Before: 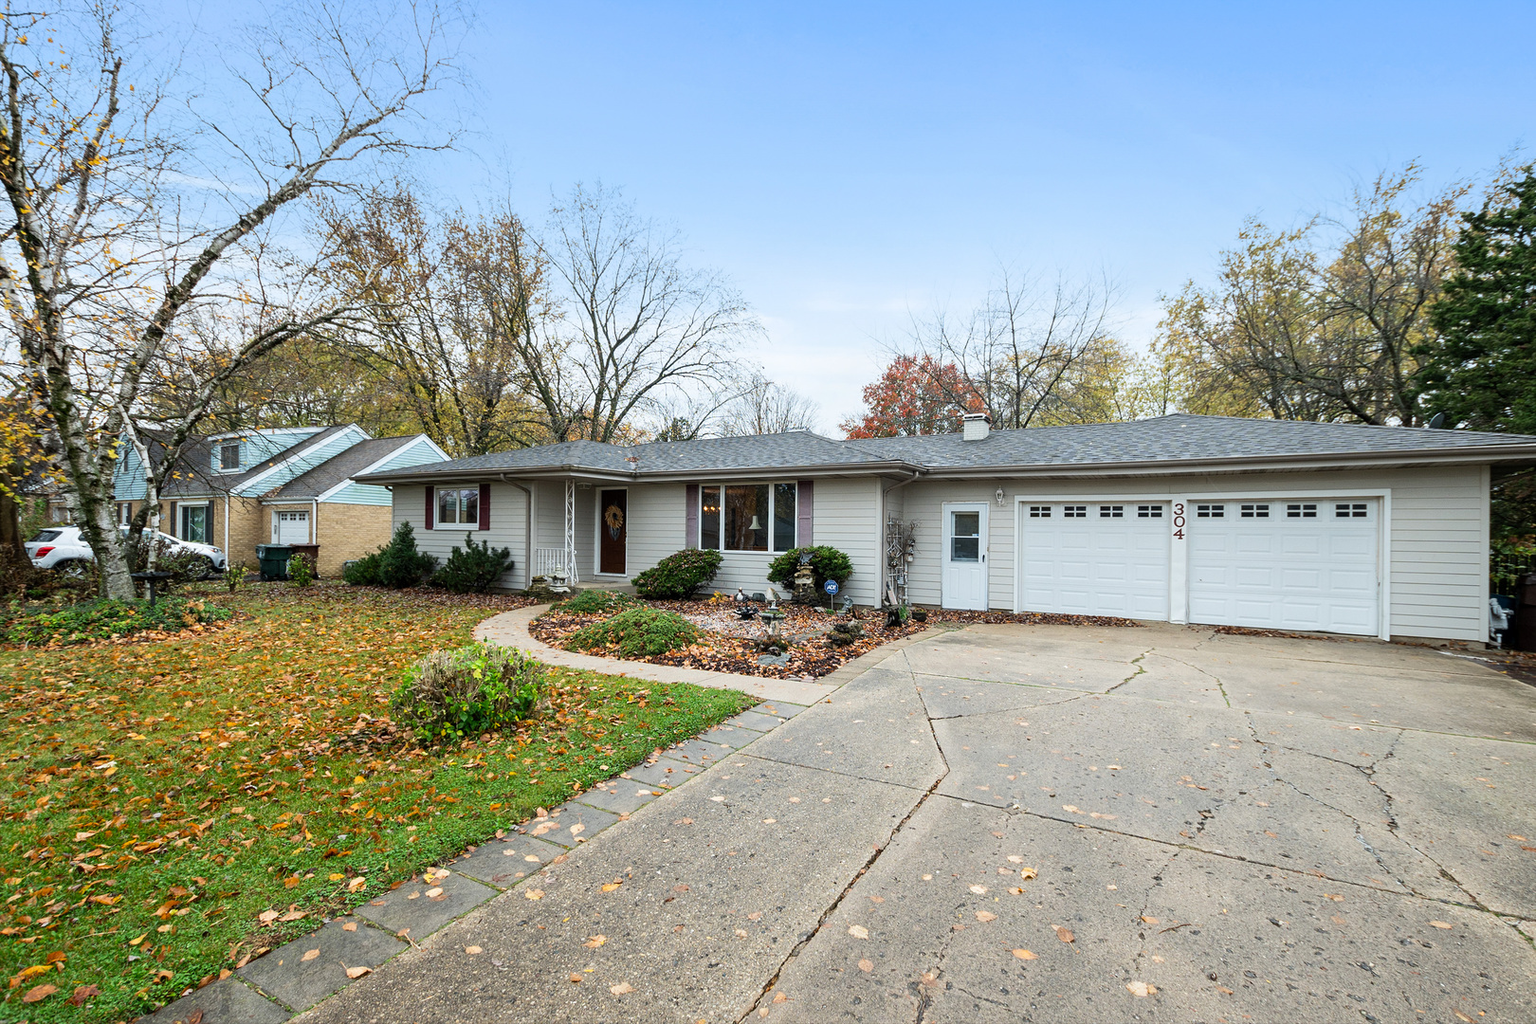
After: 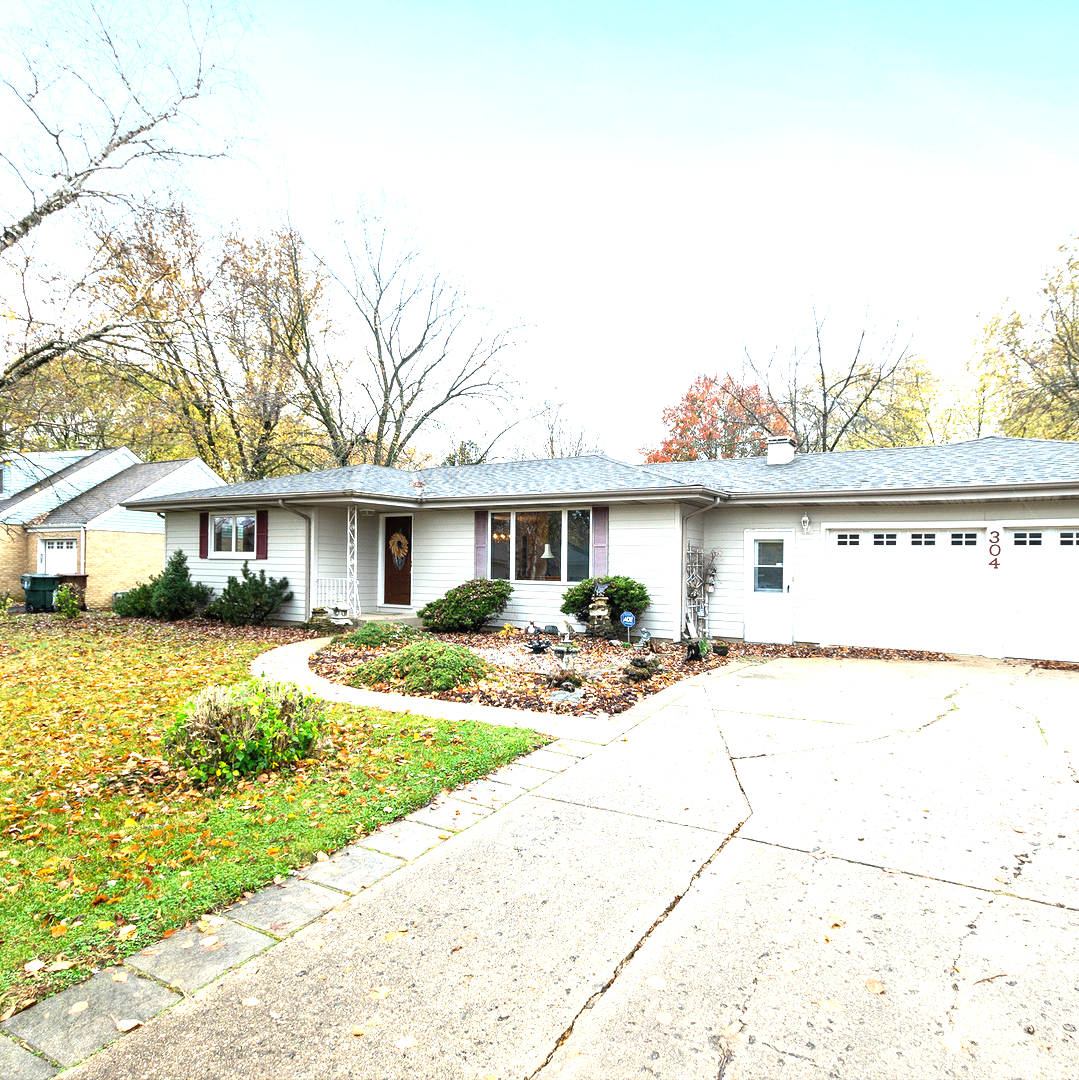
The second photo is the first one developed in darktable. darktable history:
crop: left 15.419%, right 17.914%
exposure: black level correction 0, exposure 1.388 EV, compensate exposure bias true, compensate highlight preservation false
